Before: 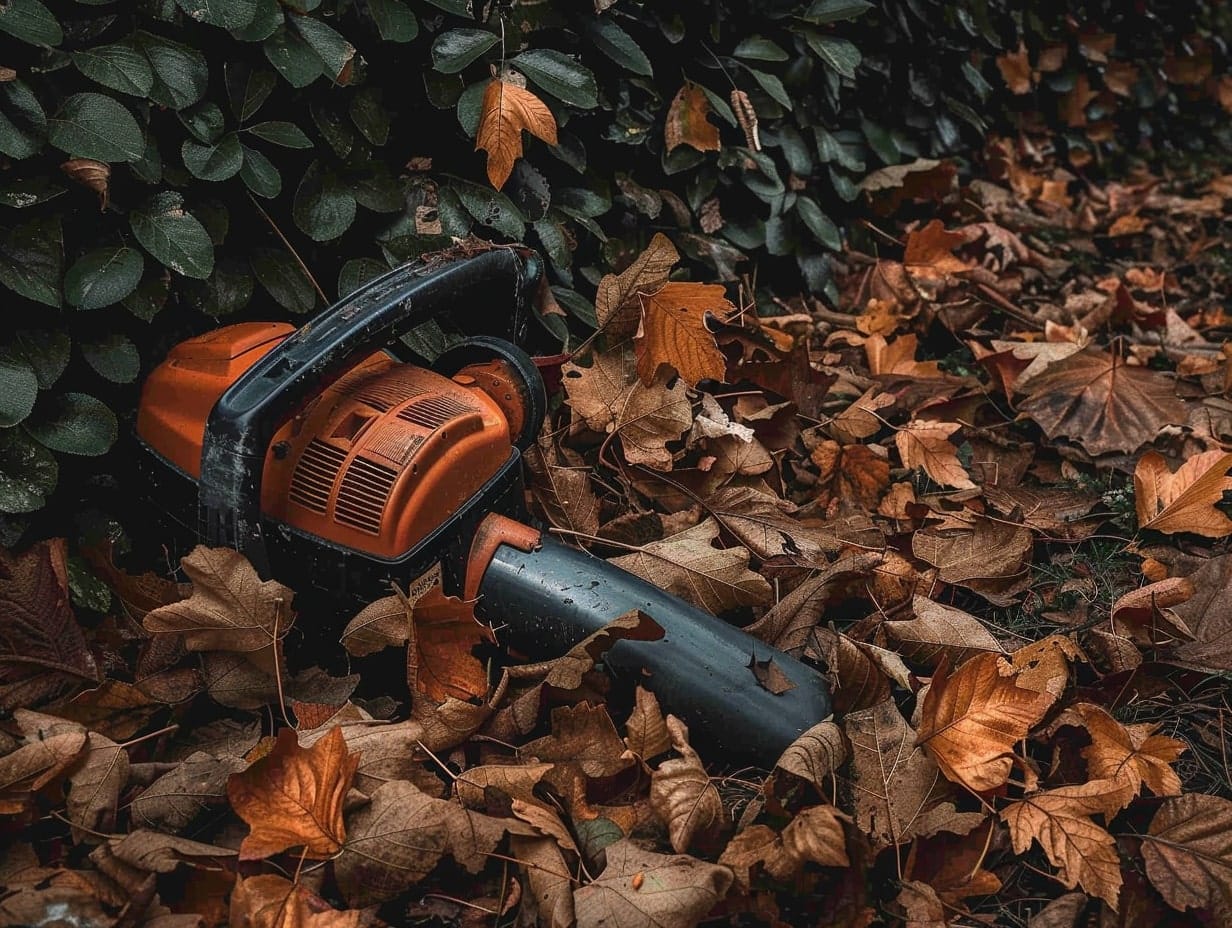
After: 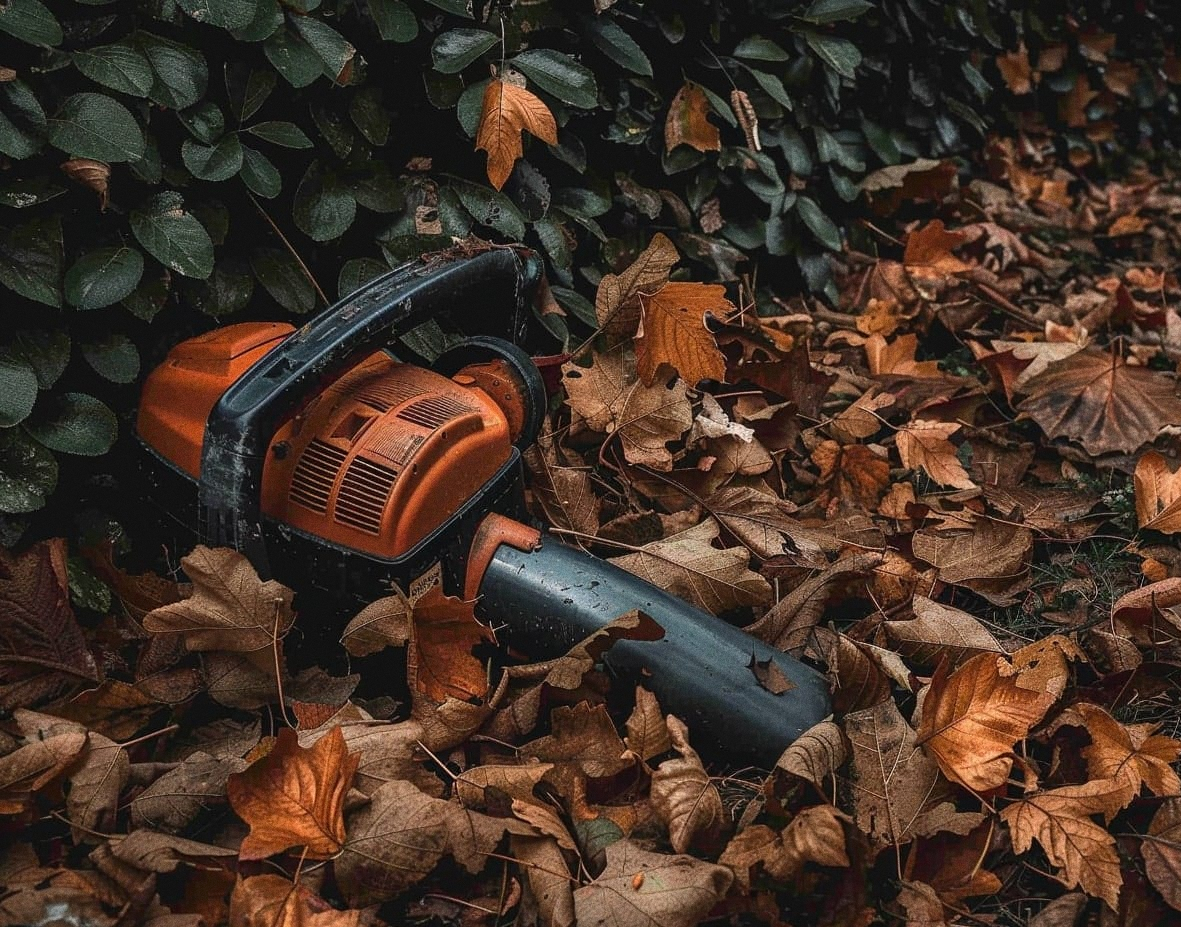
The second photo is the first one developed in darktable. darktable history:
crop: right 4.126%, bottom 0.031%
grain: strength 26%
